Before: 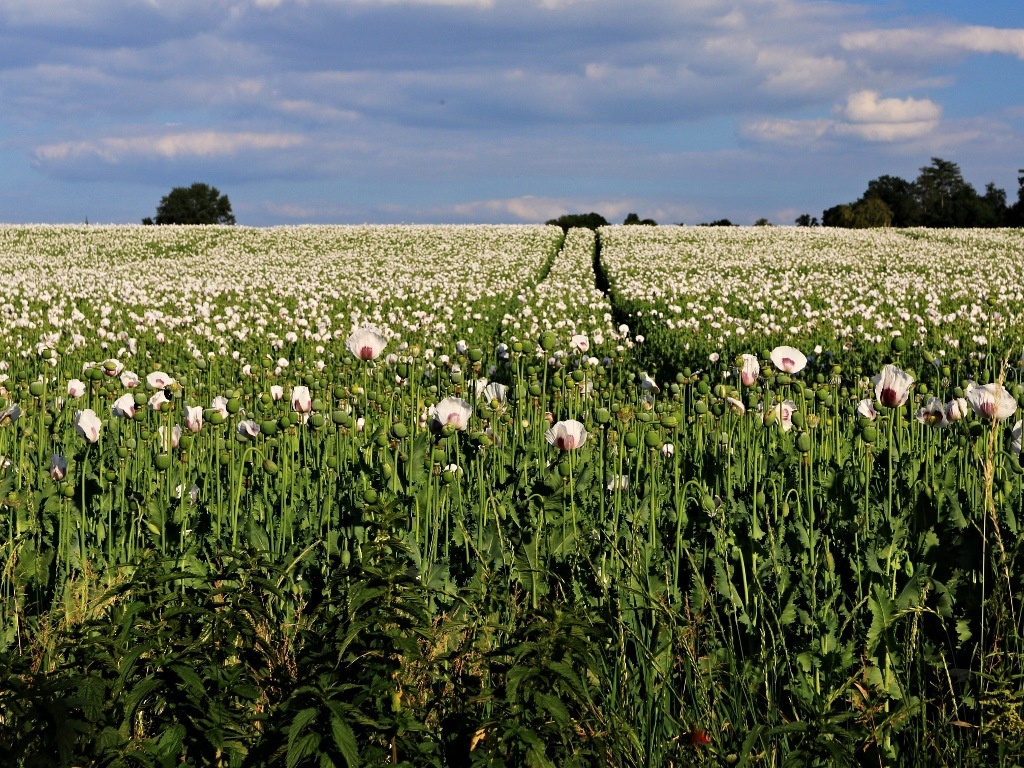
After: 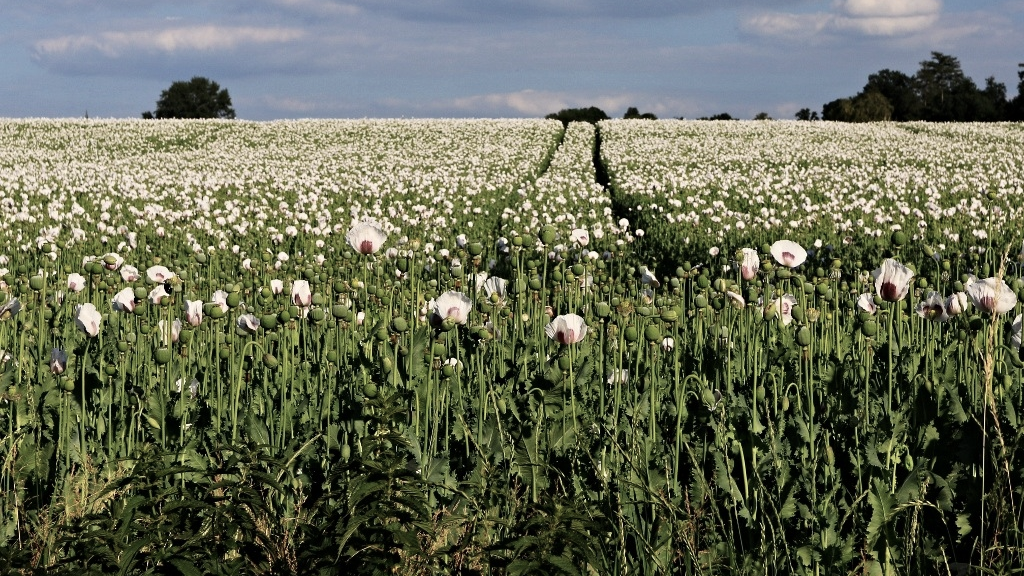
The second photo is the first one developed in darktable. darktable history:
crop: top 13.897%, bottom 11.012%
contrast brightness saturation: contrast 0.096, saturation -0.302
